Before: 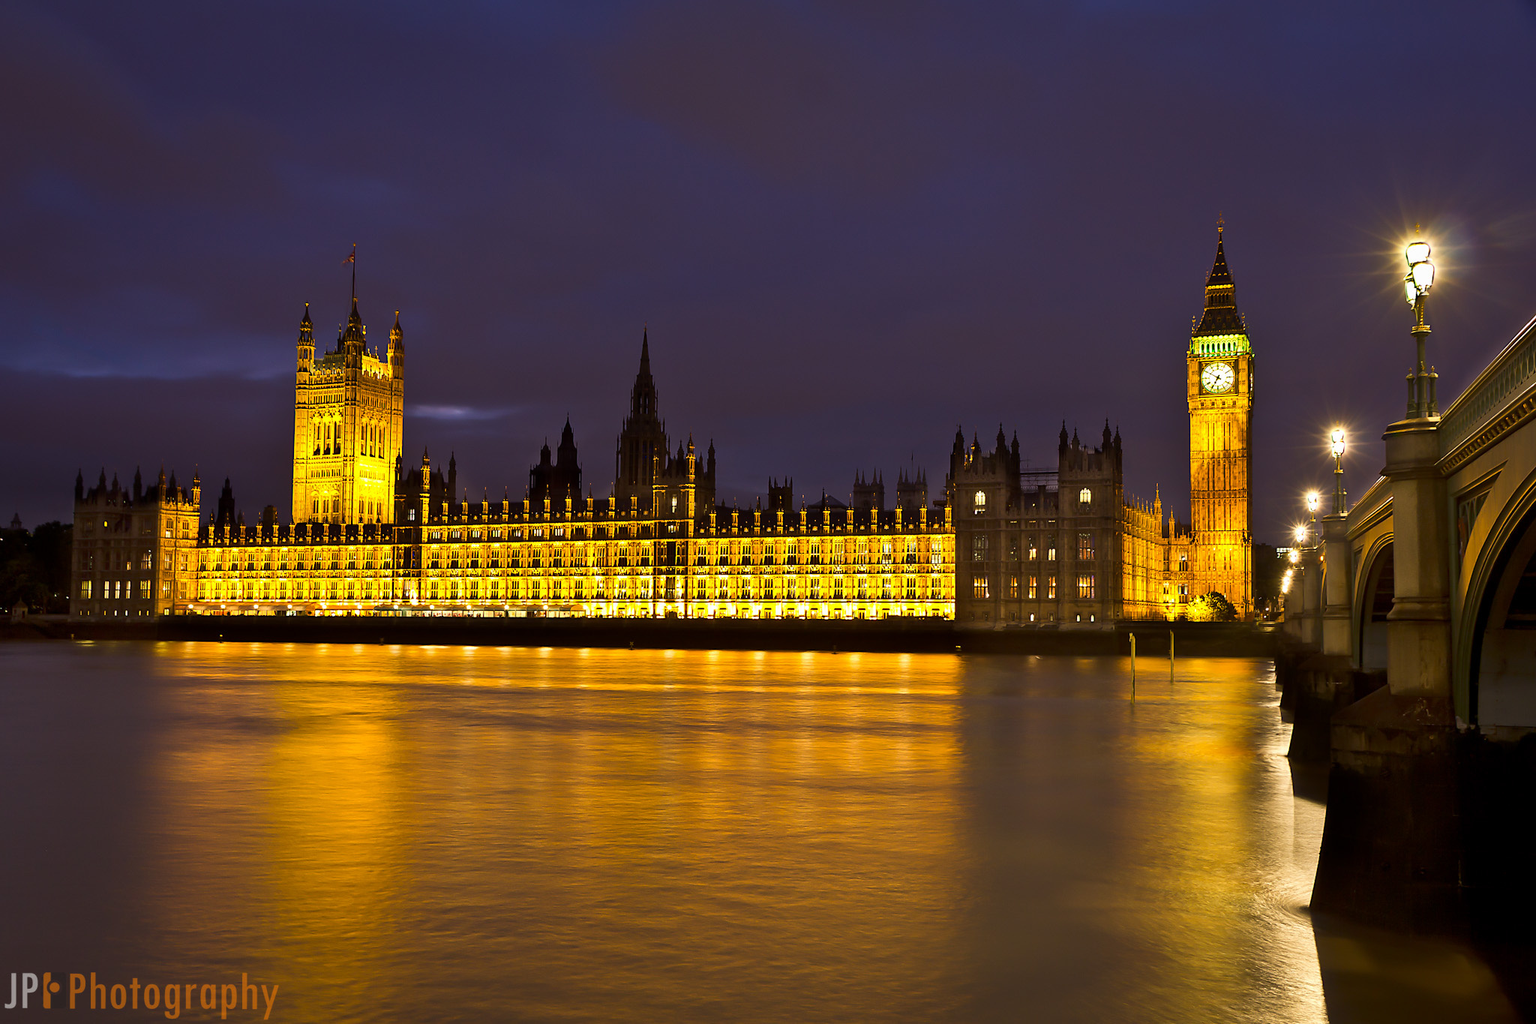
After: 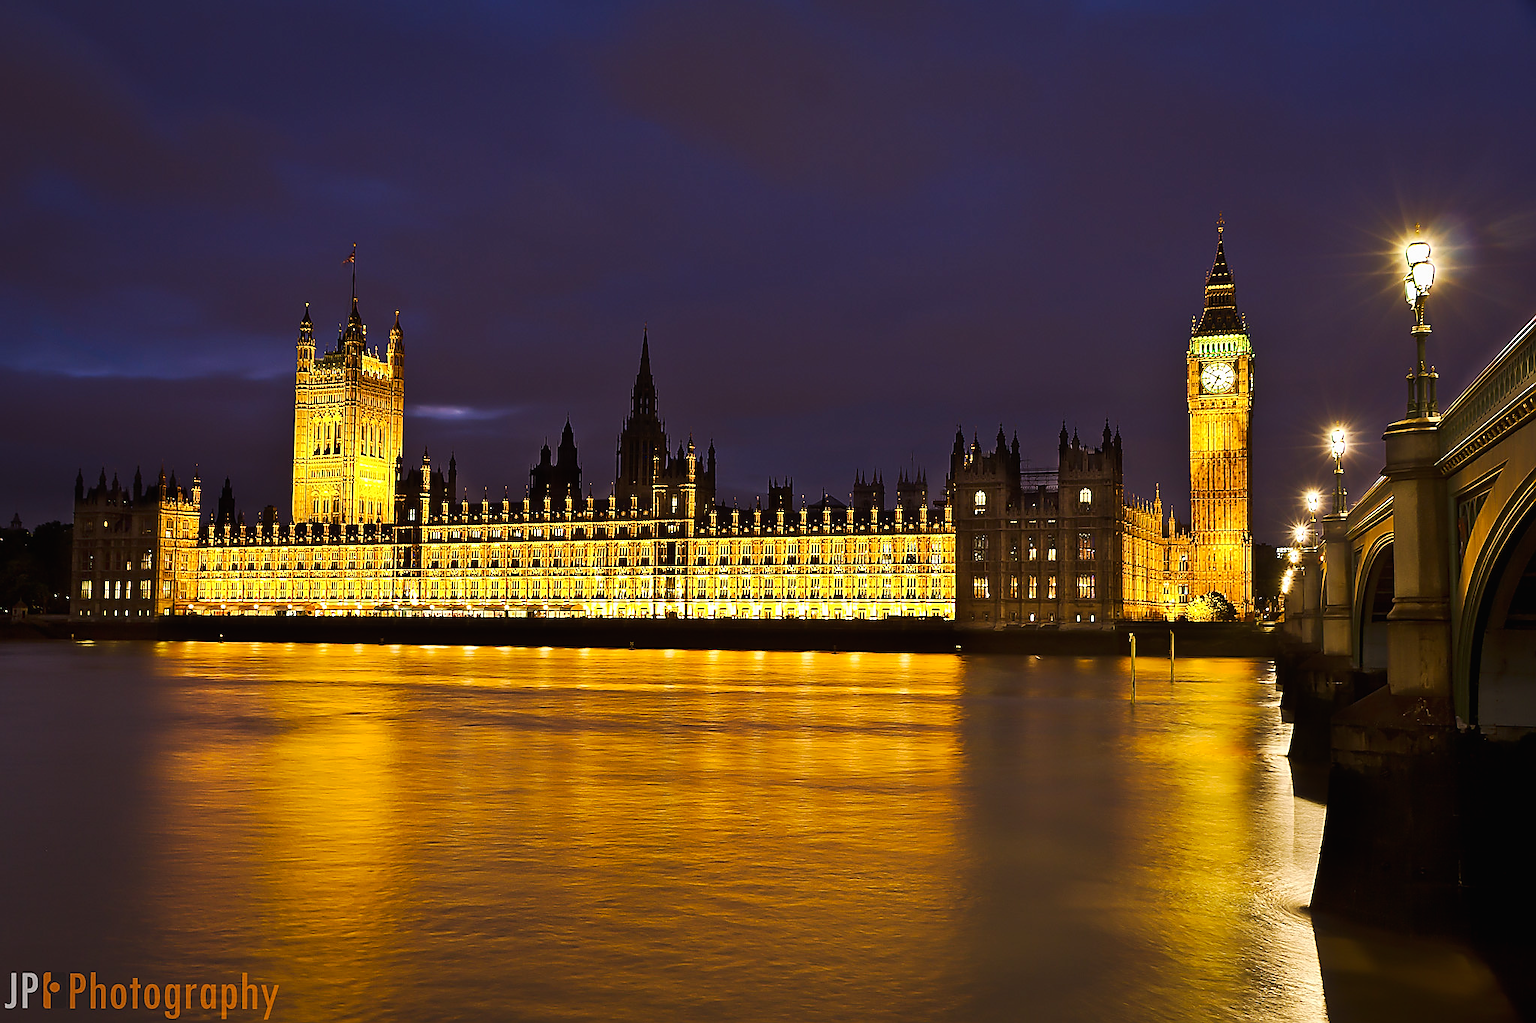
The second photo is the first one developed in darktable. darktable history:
sharpen: radius 1.357, amount 1.268, threshold 0.718
tone curve: curves: ch0 [(0, 0.01) (0.037, 0.032) (0.131, 0.108) (0.275, 0.256) (0.483, 0.512) (0.61, 0.665) (0.696, 0.742) (0.792, 0.819) (0.911, 0.925) (0.997, 0.995)]; ch1 [(0, 0) (0.301, 0.3) (0.423, 0.421) (0.492, 0.488) (0.507, 0.503) (0.53, 0.532) (0.573, 0.586) (0.683, 0.702) (0.746, 0.77) (1, 1)]; ch2 [(0, 0) (0.246, 0.233) (0.36, 0.352) (0.415, 0.415) (0.485, 0.487) (0.502, 0.504) (0.525, 0.518) (0.539, 0.539) (0.587, 0.594) (0.636, 0.652) (0.711, 0.729) (0.845, 0.855) (0.998, 0.977)], preserve colors none
